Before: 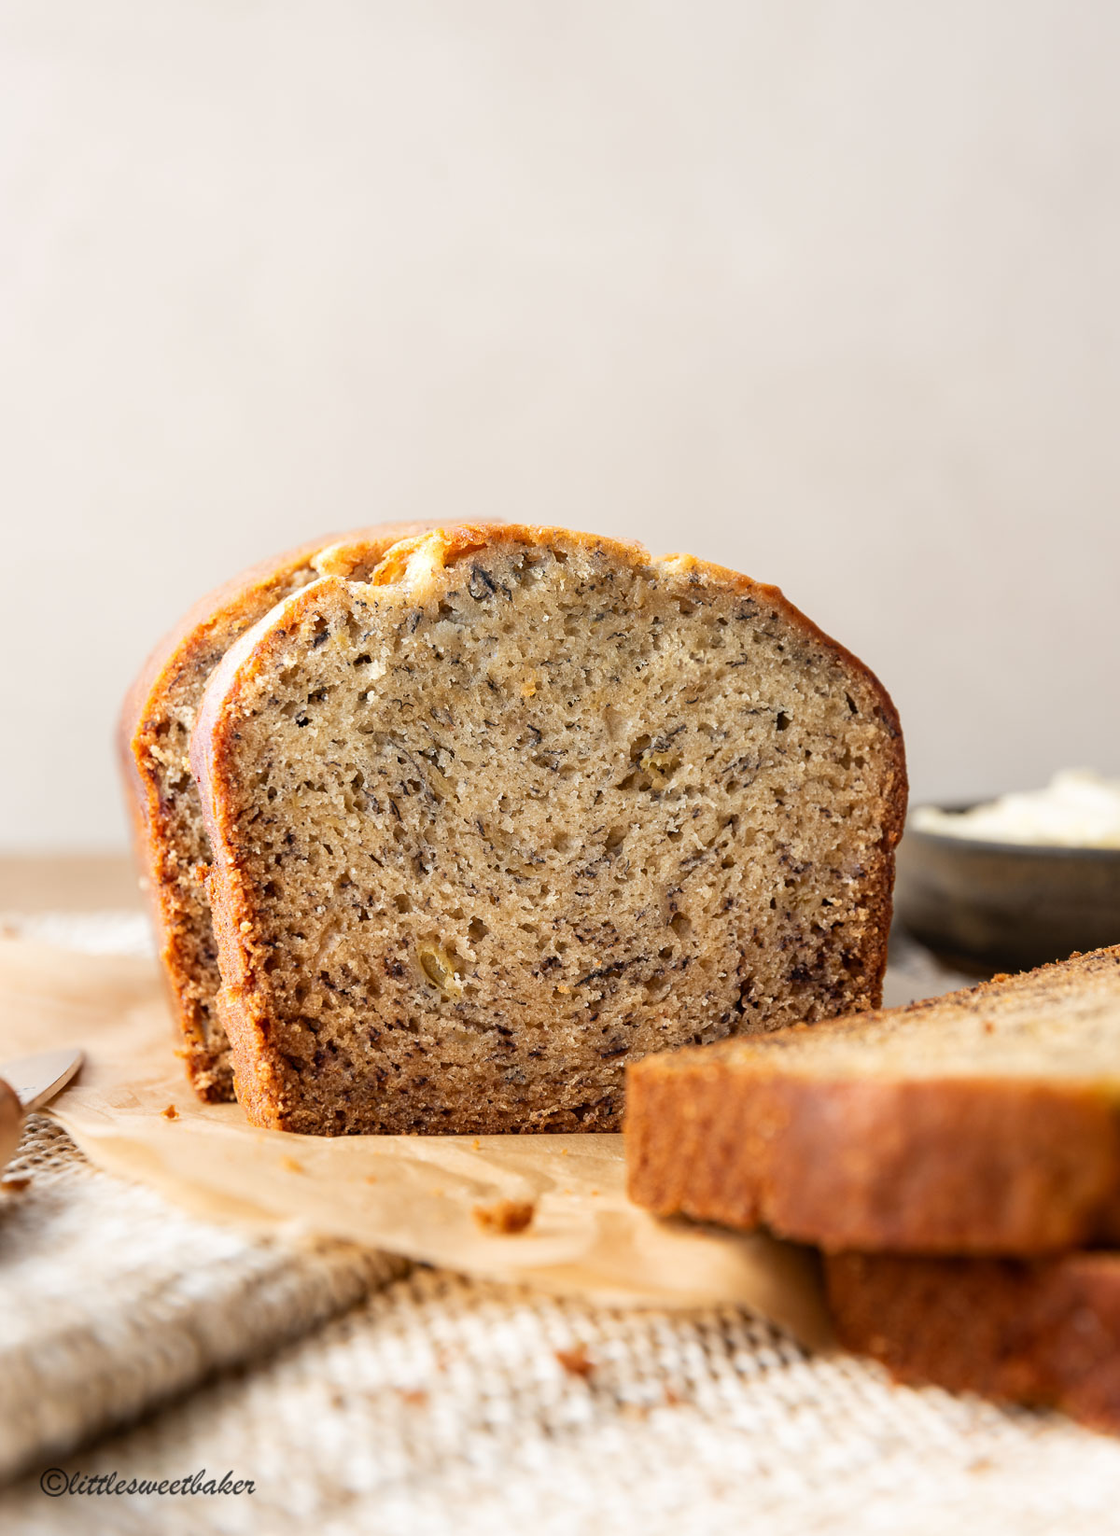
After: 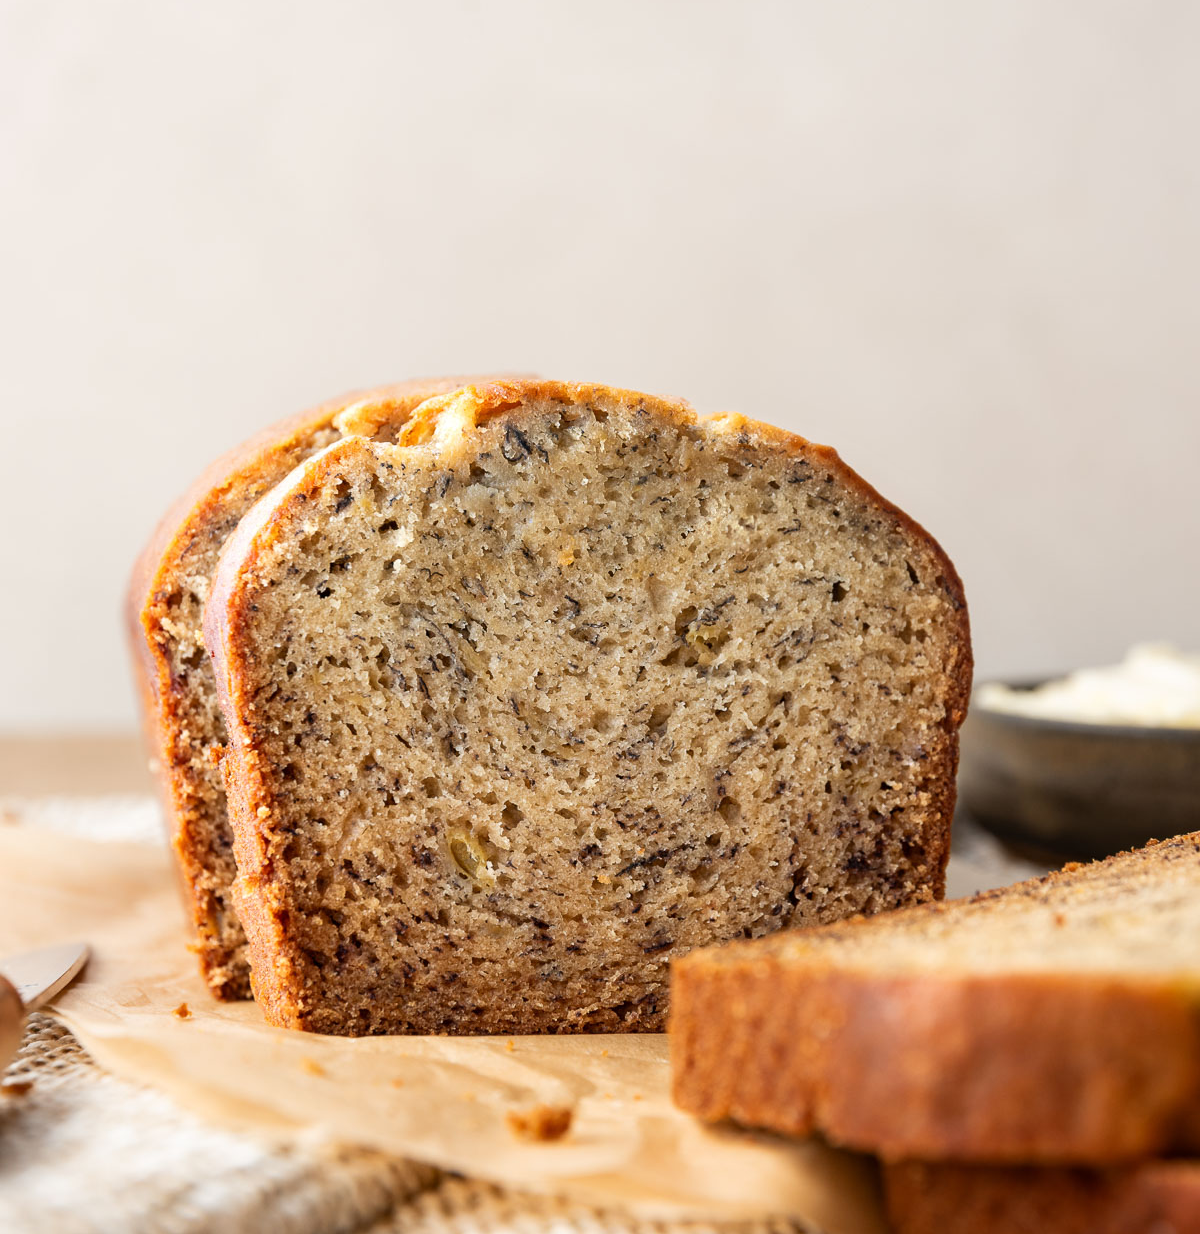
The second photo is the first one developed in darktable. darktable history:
exposure: compensate highlight preservation false
crop: top 11.038%, bottom 13.962%
tone equalizer: on, module defaults
white balance: emerald 1
